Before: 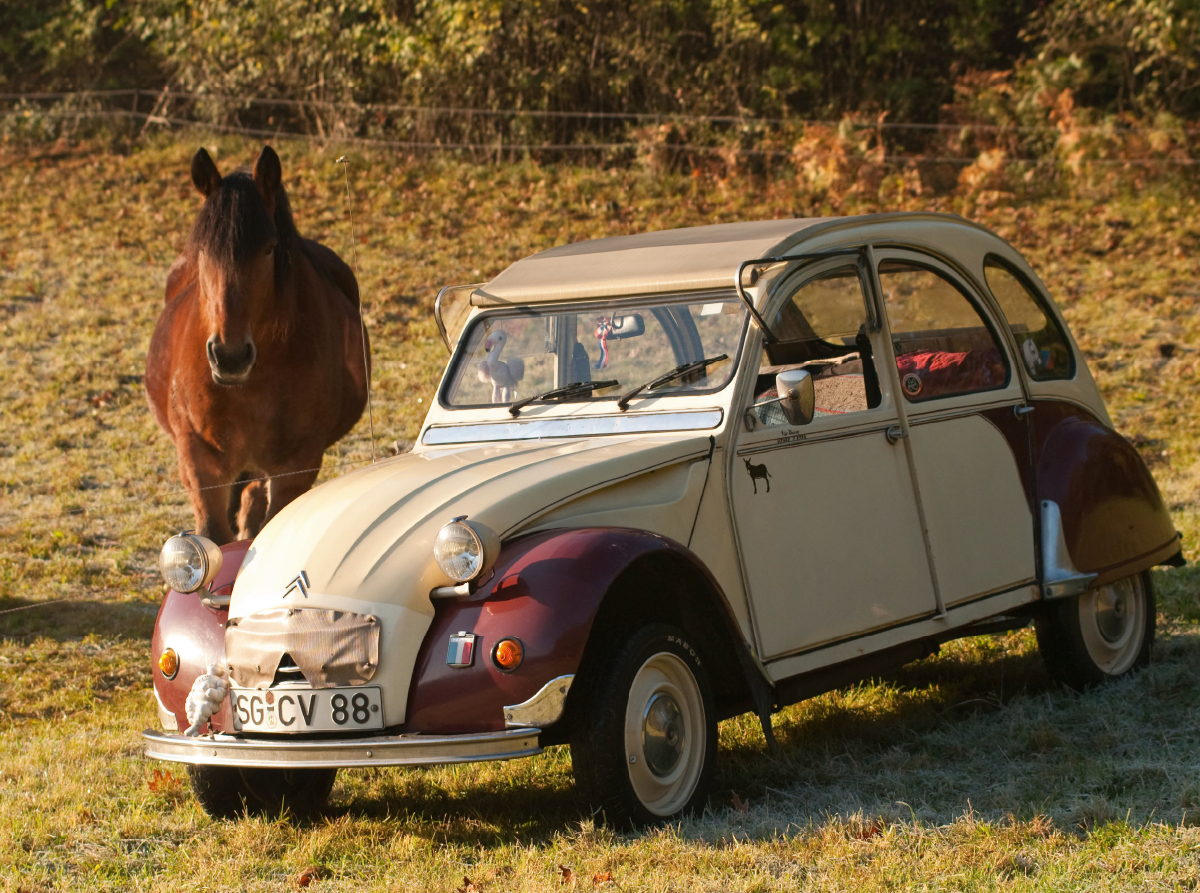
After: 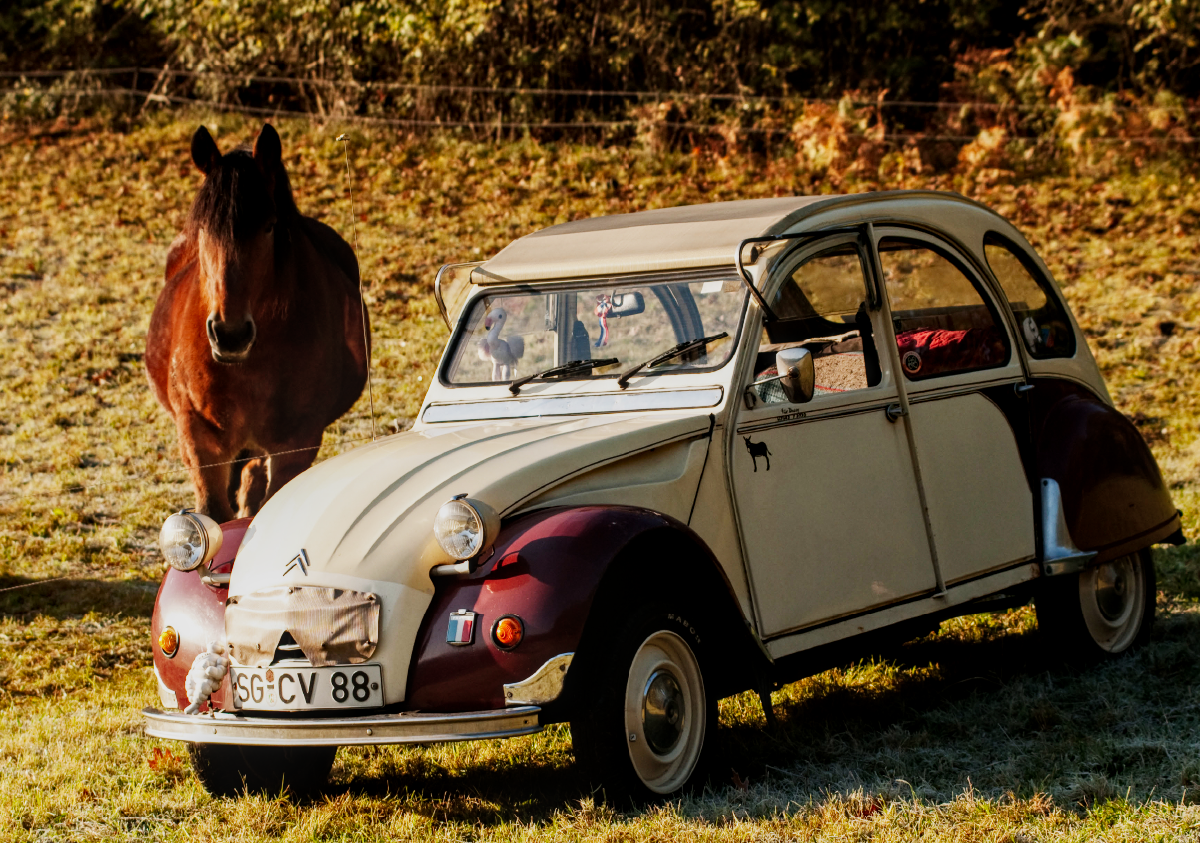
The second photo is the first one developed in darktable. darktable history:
local contrast: on, module defaults
crop and rotate: top 2.479%, bottom 3.018%
sigmoid: contrast 1.8, skew -0.2, preserve hue 0%, red attenuation 0.1, red rotation 0.035, green attenuation 0.1, green rotation -0.017, blue attenuation 0.15, blue rotation -0.052, base primaries Rec2020
